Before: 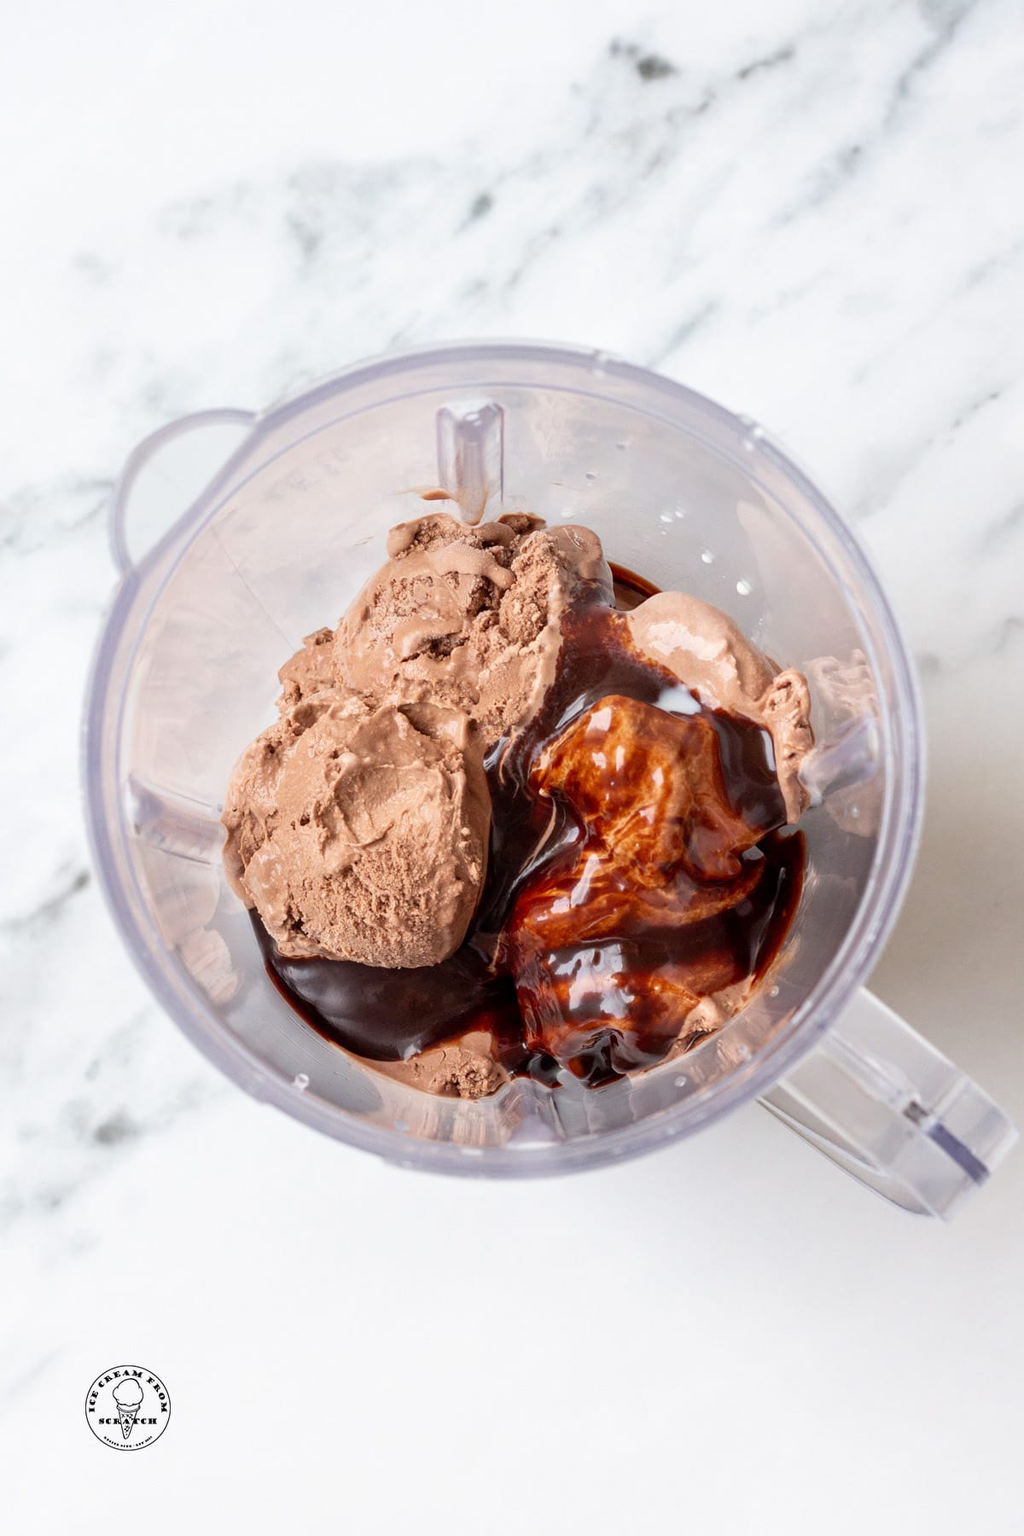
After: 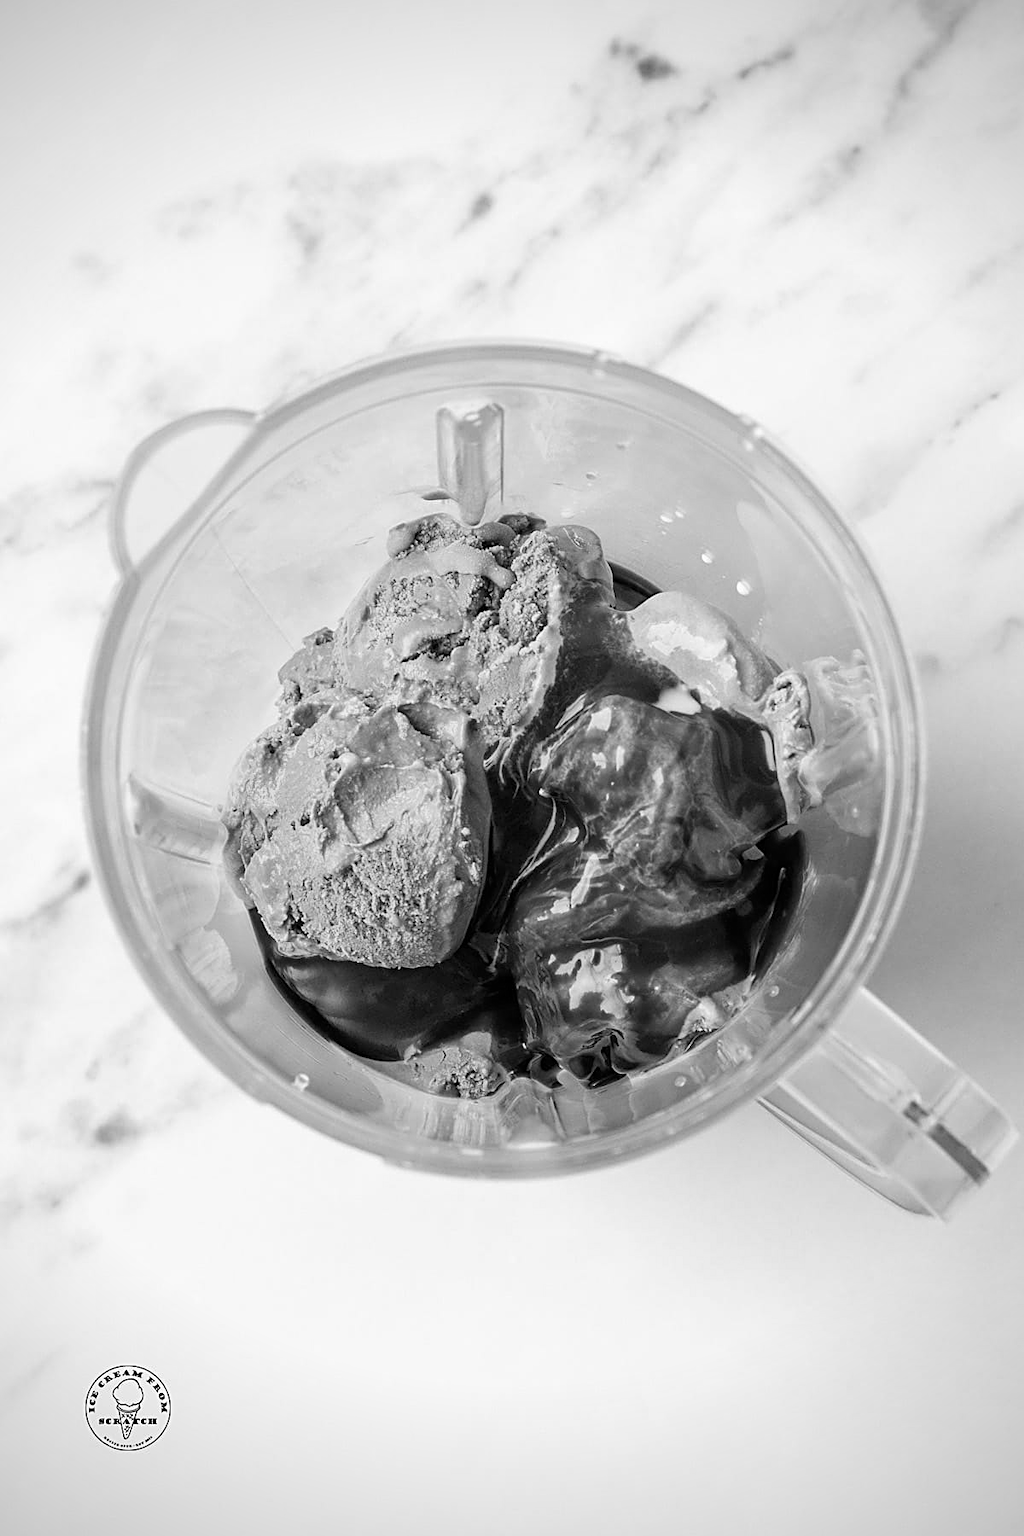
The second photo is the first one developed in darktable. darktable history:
monochrome: on, module defaults
vignetting: on, module defaults
sharpen: on, module defaults
